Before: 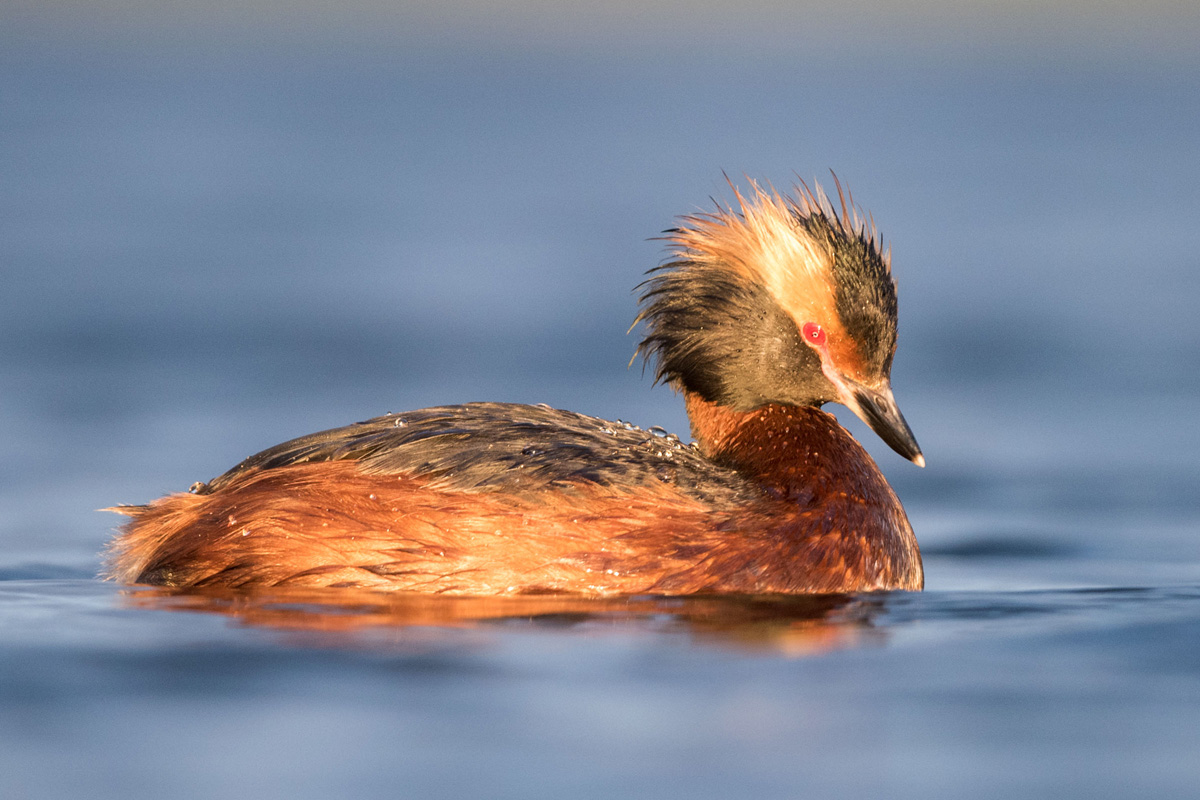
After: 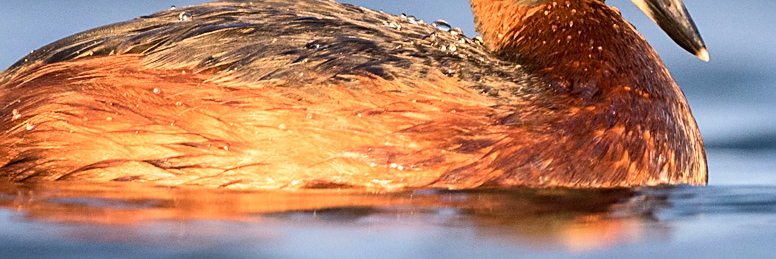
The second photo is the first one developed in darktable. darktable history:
crop: left 18.012%, top 50.764%, right 17.286%, bottom 16.793%
sharpen: on, module defaults
contrast brightness saturation: contrast 0.204, brightness 0.146, saturation 0.149
